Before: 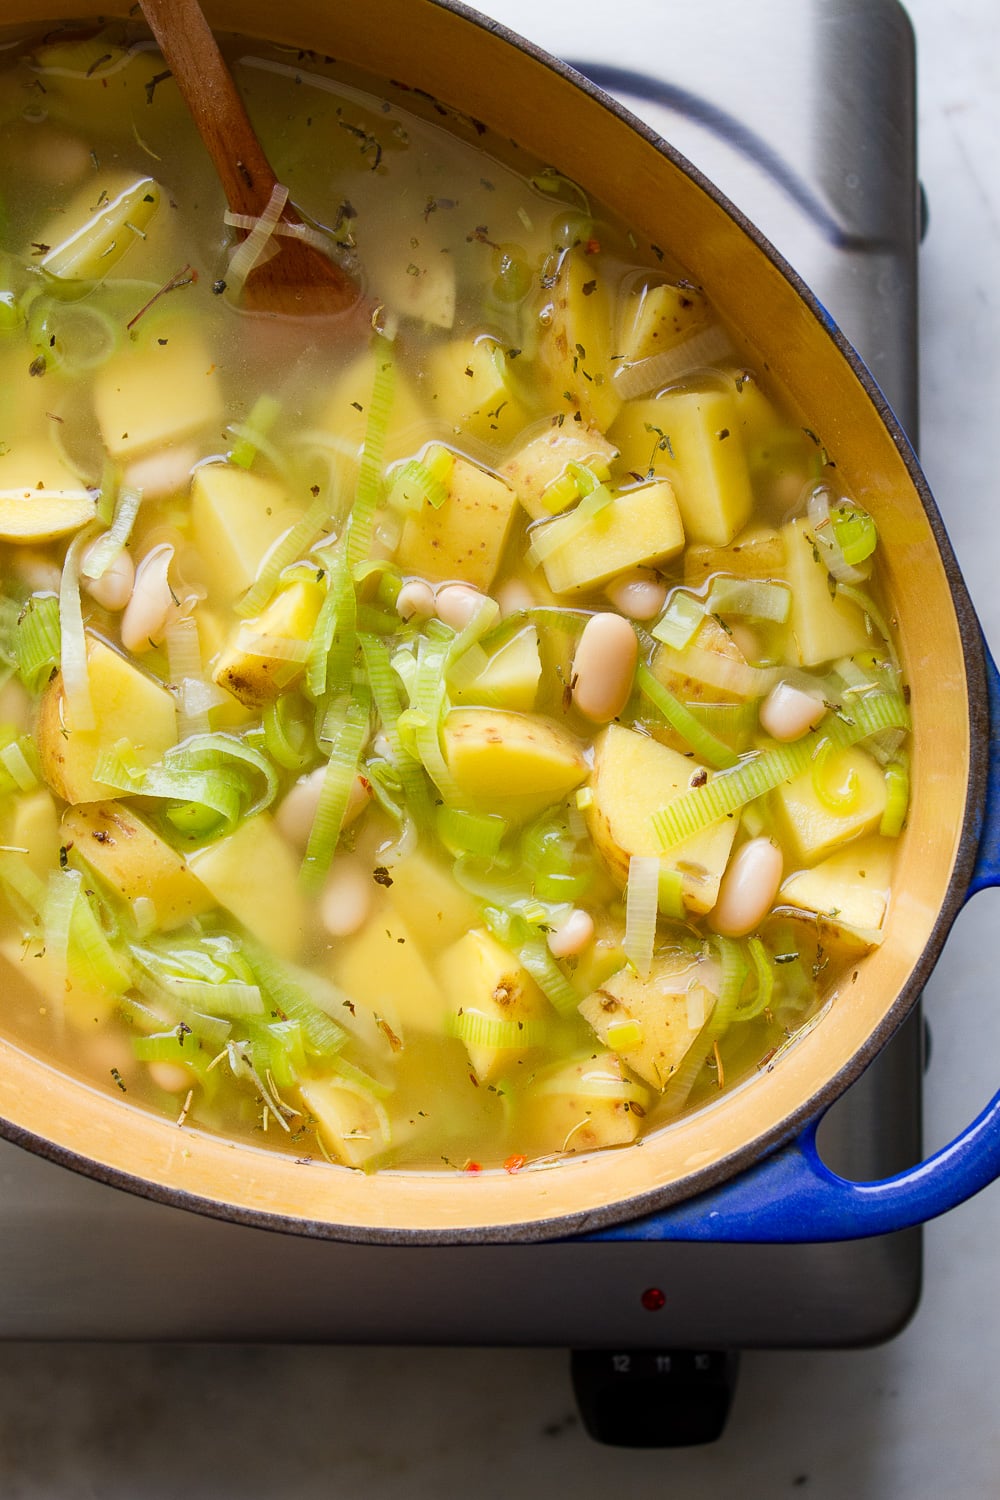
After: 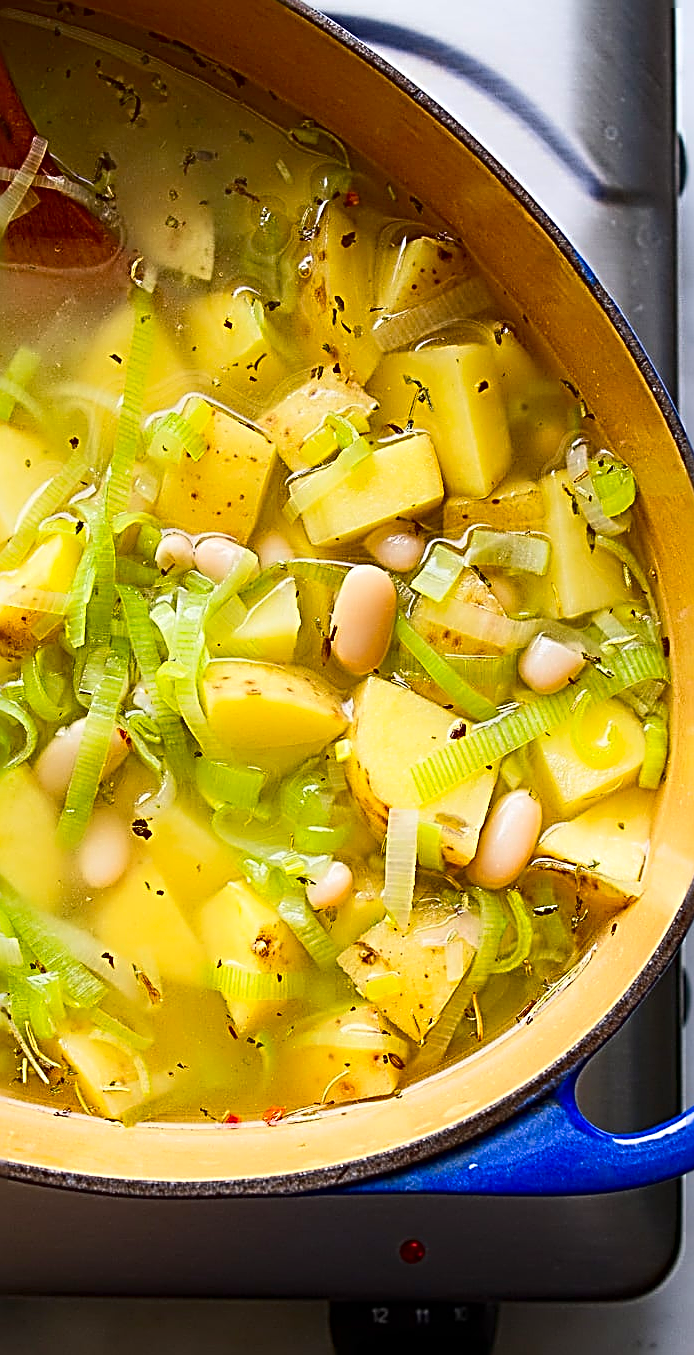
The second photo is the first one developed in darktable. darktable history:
sharpen: radius 3.158, amount 1.729
crop and rotate: left 24.19%, top 3.332%, right 6.382%, bottom 6.276%
contrast brightness saturation: contrast 0.181, saturation 0.304
